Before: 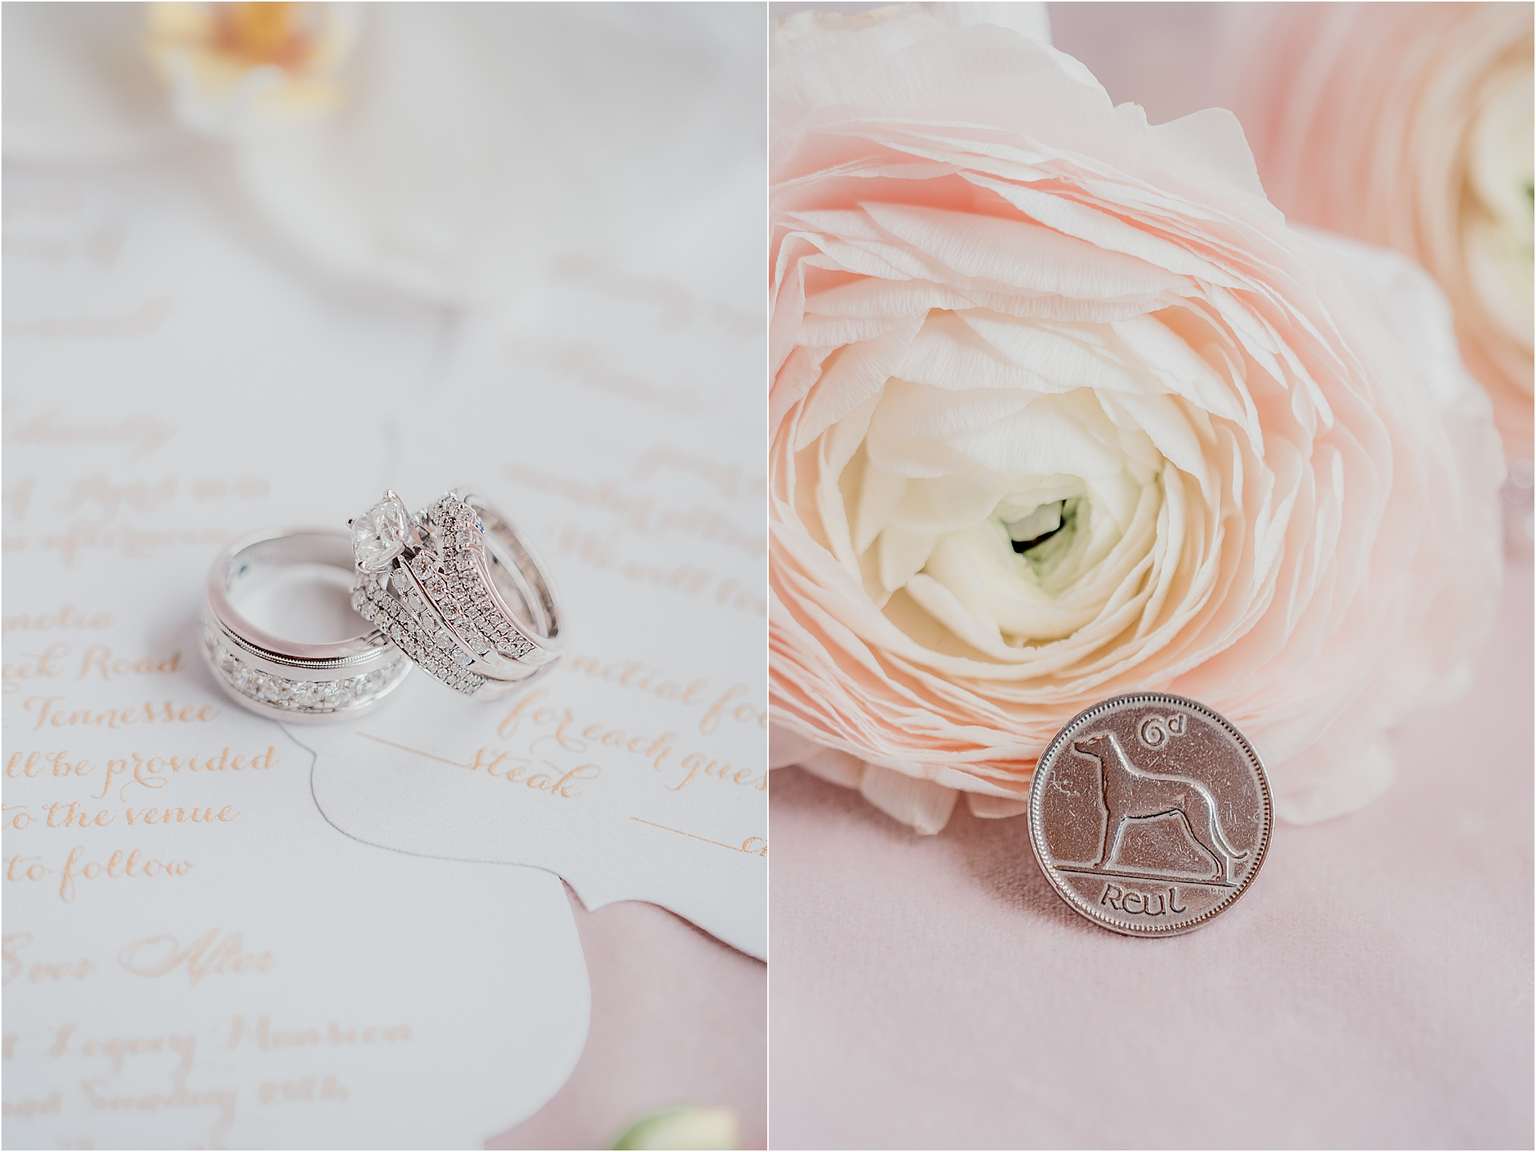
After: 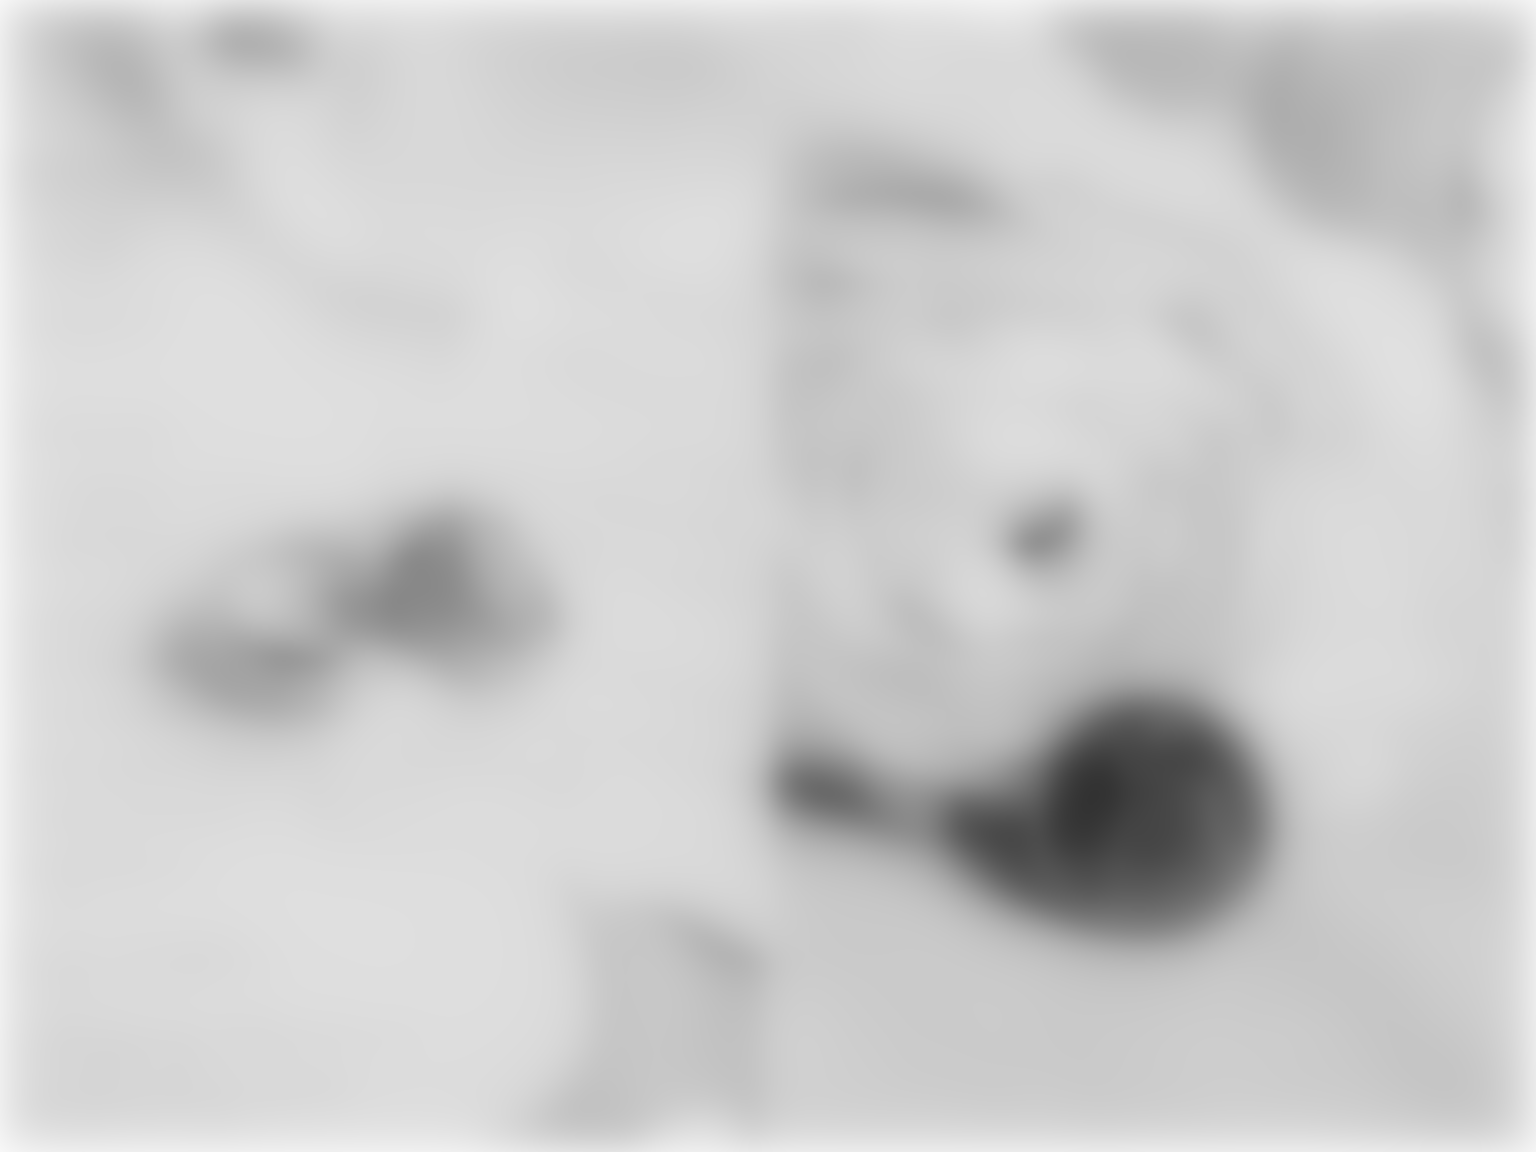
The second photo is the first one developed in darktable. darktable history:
lowpass: radius 31.92, contrast 1.72, brightness -0.98, saturation 0.94
monochrome: on, module defaults
